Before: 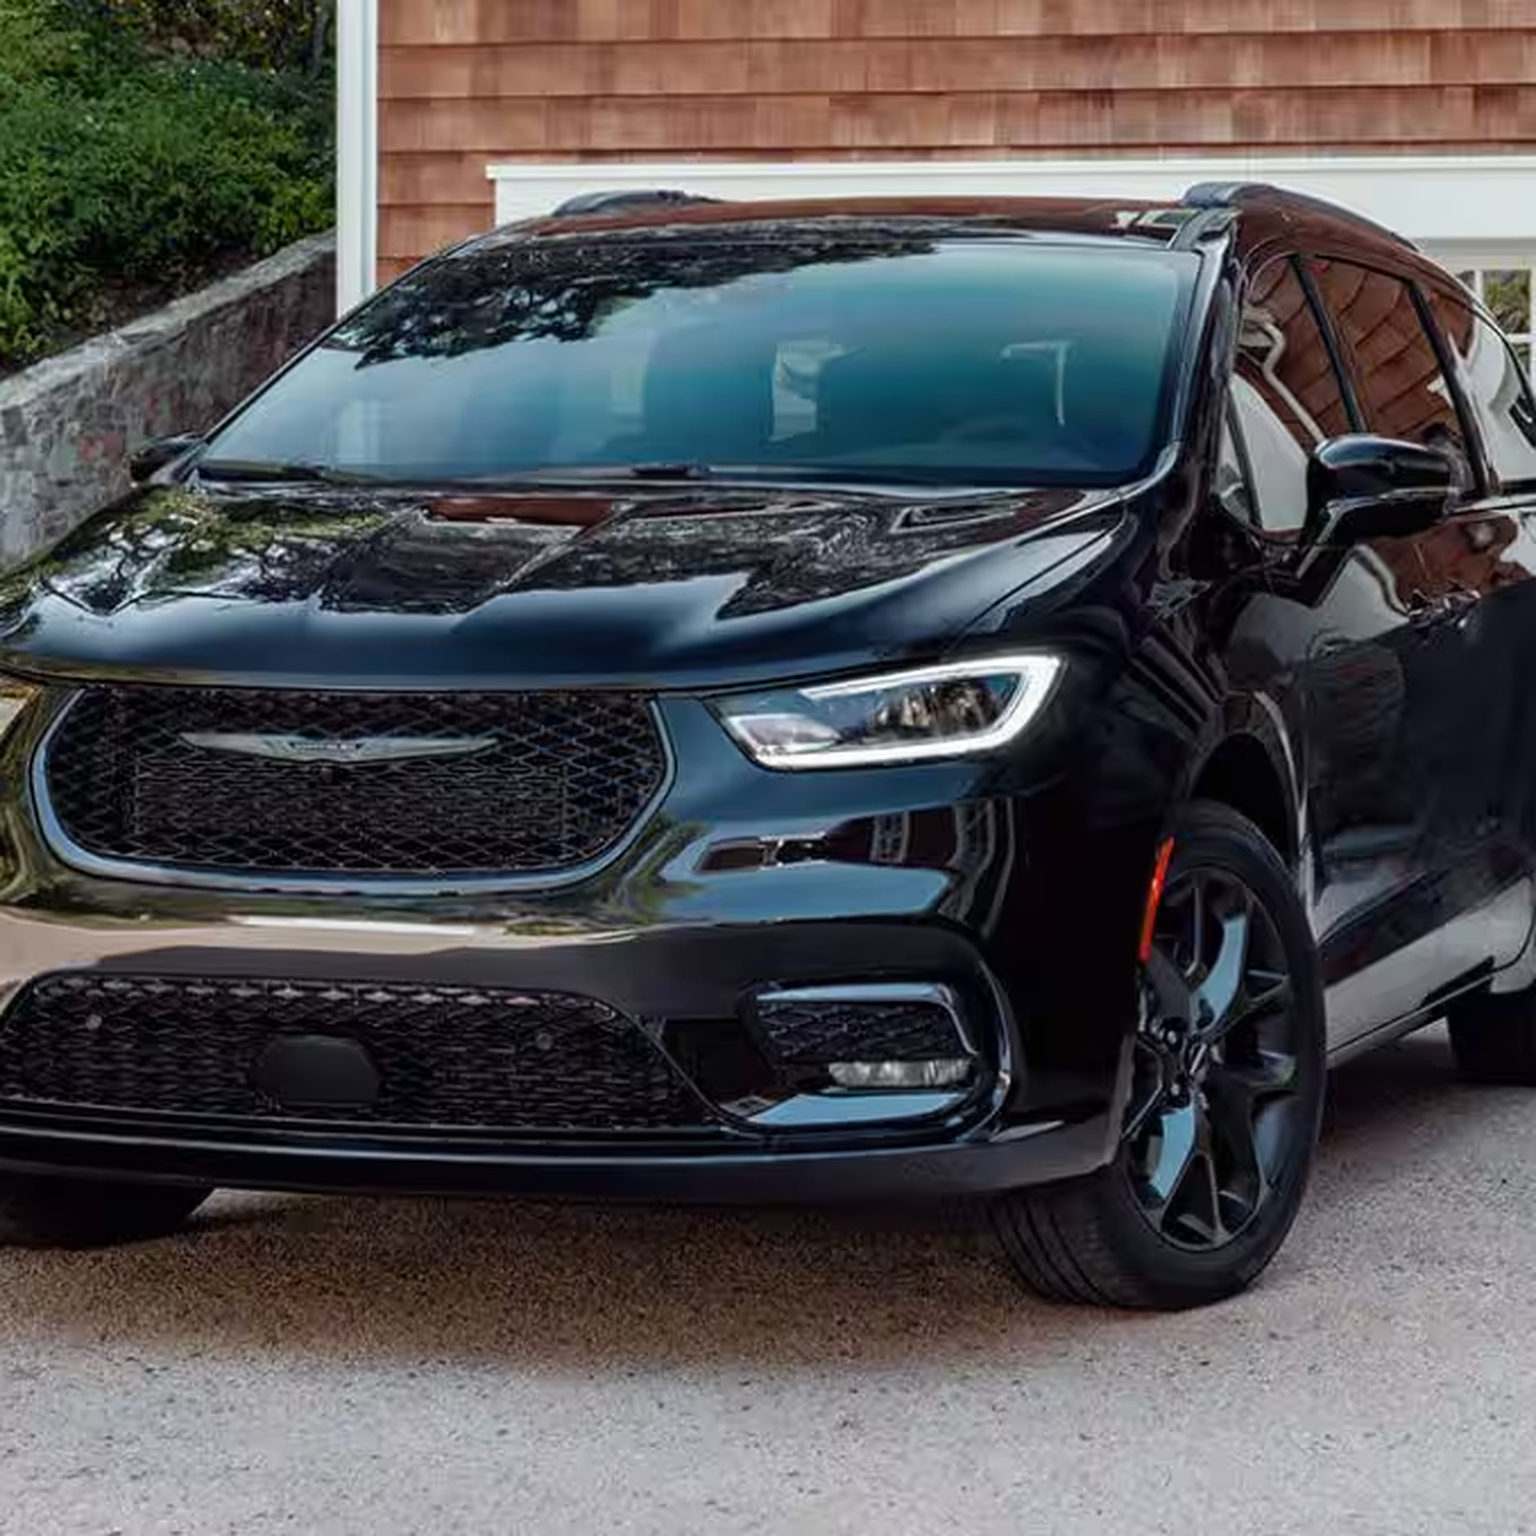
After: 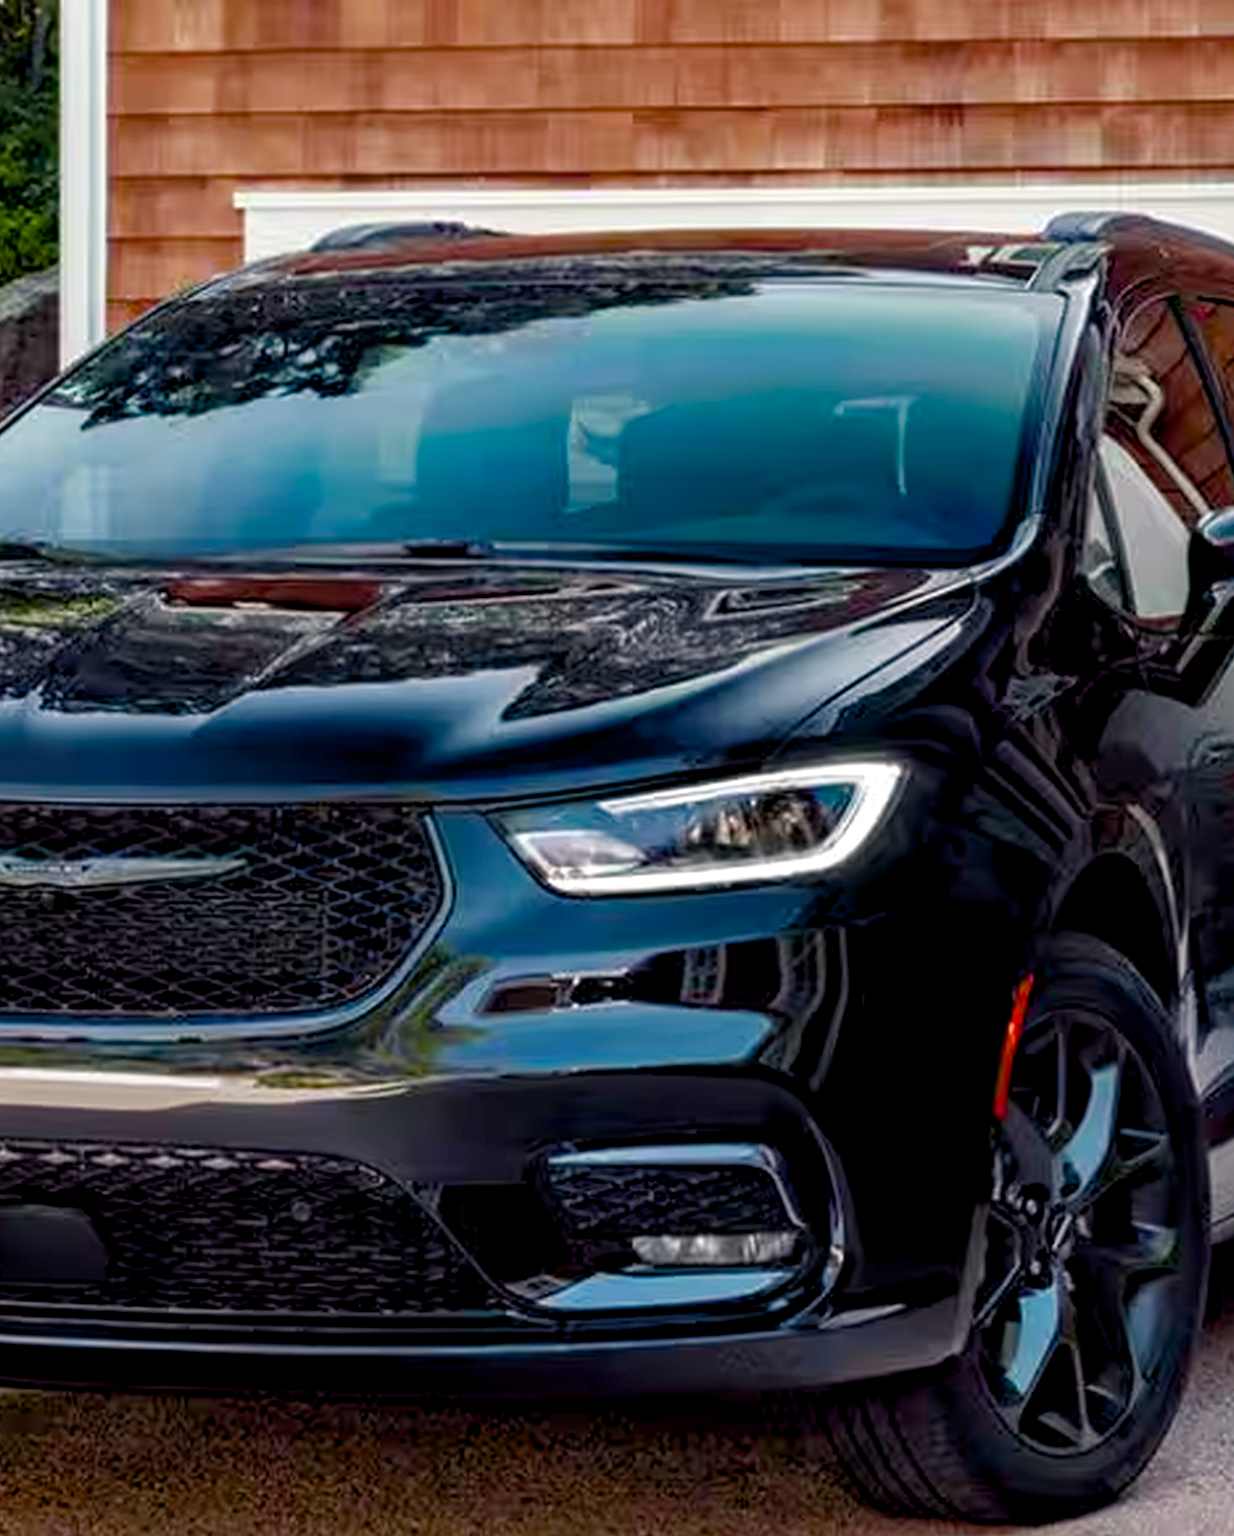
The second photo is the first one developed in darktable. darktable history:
crop: left 18.614%, right 12.268%, bottom 14.021%
color balance rgb: highlights gain › chroma 1.099%, highlights gain › hue 53.03°, global offset › luminance -0.501%, perceptual saturation grading › global saturation 27.468%, perceptual saturation grading › highlights -28.768%, perceptual saturation grading › mid-tones 15.157%, perceptual saturation grading › shadows 32.903%, global vibrance 14.67%
exposure: exposure 0.201 EV, compensate exposure bias true, compensate highlight preservation false
